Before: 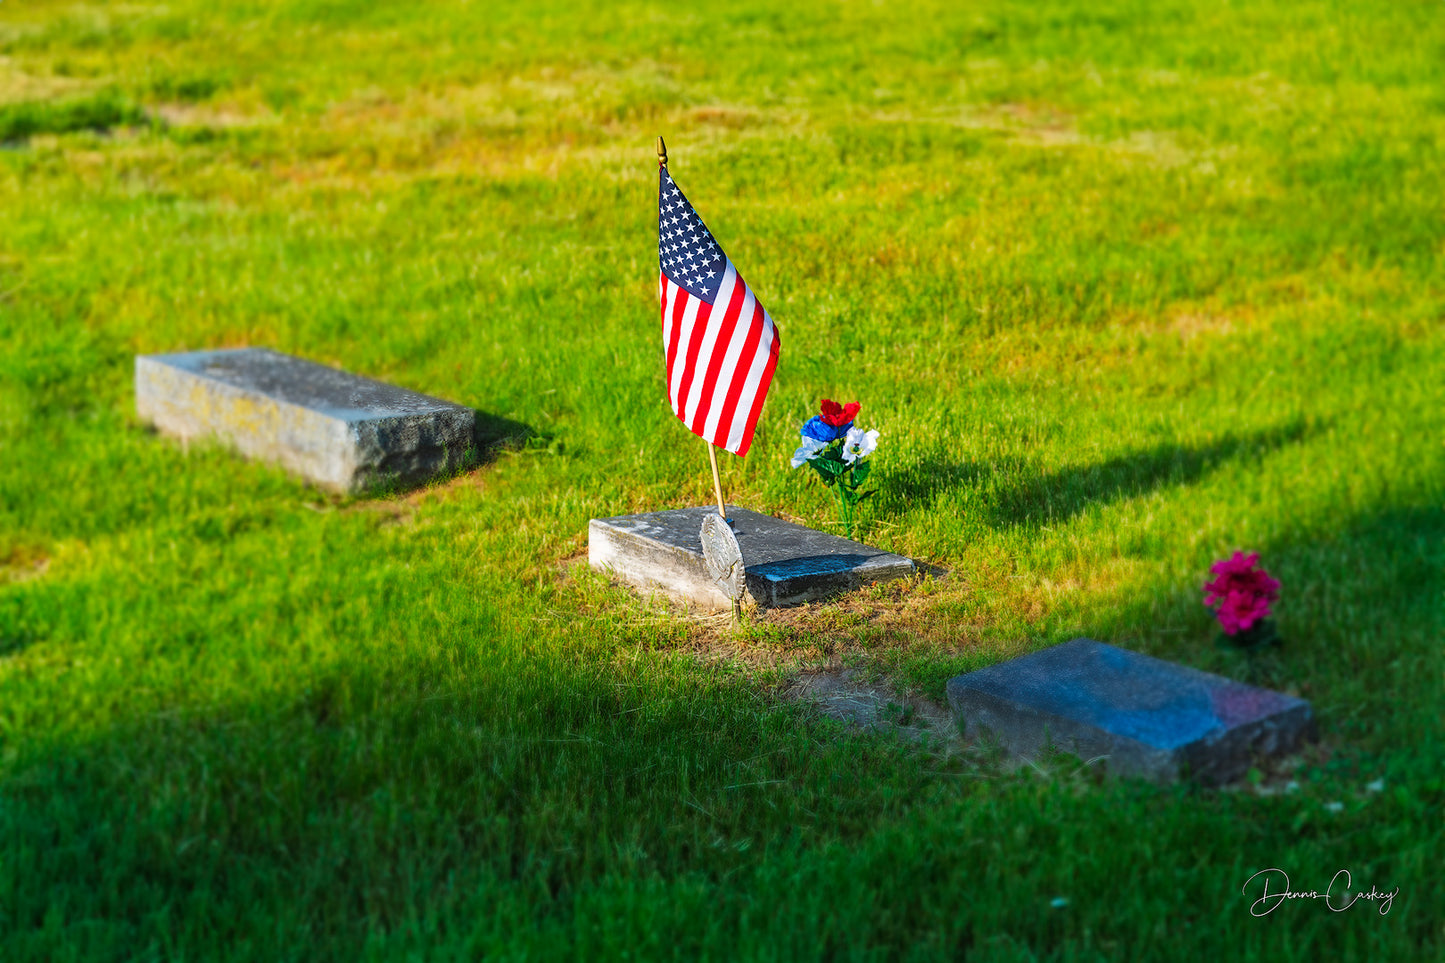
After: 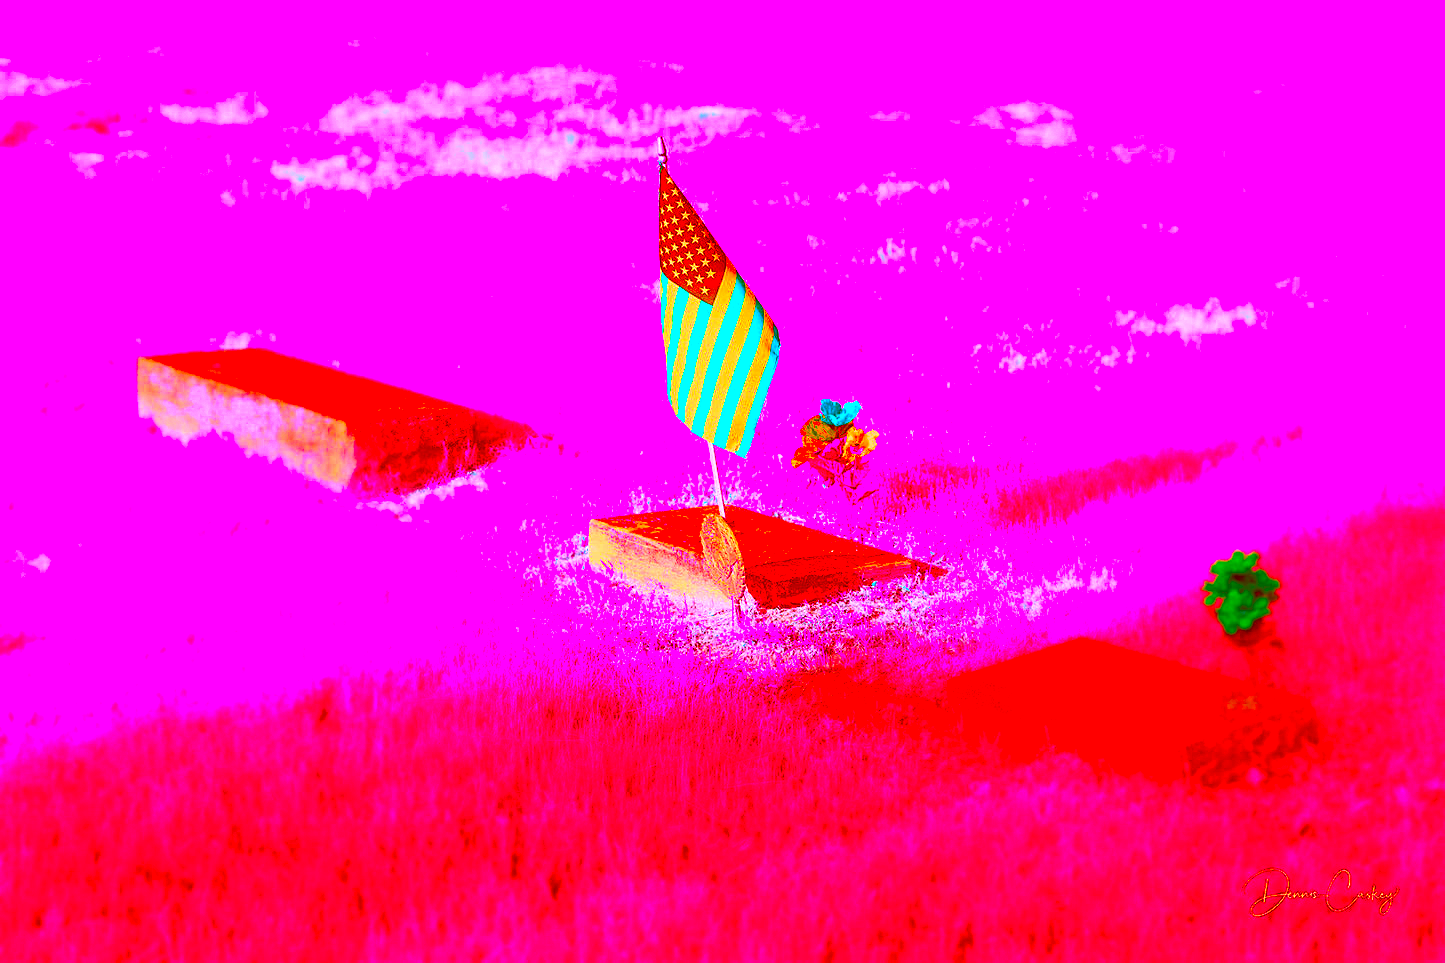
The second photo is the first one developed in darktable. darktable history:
contrast brightness saturation: contrast 0.048, brightness 0.064, saturation 0.015
sharpen: amount 0.211
color correction: highlights a* -39.46, highlights b* -39.73, shadows a* -39.62, shadows b* -39.65, saturation -2.99
exposure: exposure 1.221 EV, compensate exposure bias true, compensate highlight preservation false
